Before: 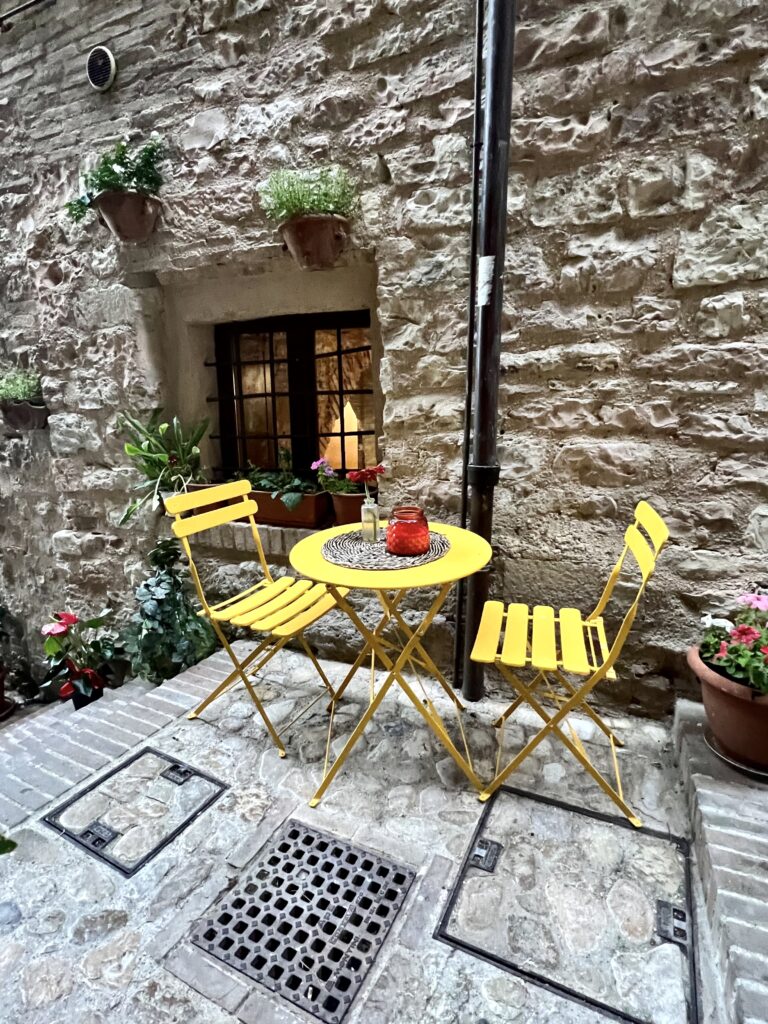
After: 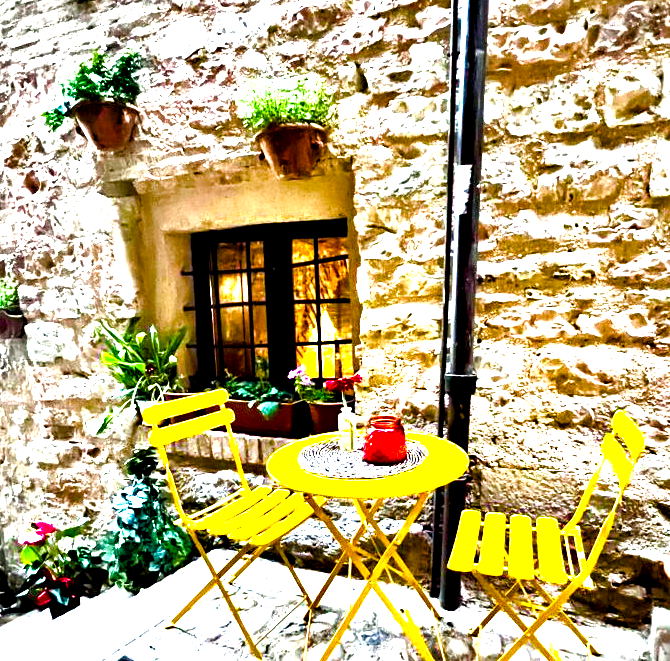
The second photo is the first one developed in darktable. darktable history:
exposure: black level correction 0, exposure 1.741 EV, compensate exposure bias true, compensate highlight preservation false
color balance rgb: linear chroma grading › shadows 10%, linear chroma grading › highlights 10%, linear chroma grading › global chroma 15%, linear chroma grading › mid-tones 15%, perceptual saturation grading › global saturation 40%, perceptual saturation grading › highlights -25%, perceptual saturation grading › mid-tones 35%, perceptual saturation grading › shadows 35%, perceptual brilliance grading › global brilliance 11.29%, global vibrance 11.29%
crop: left 3.015%, top 8.969%, right 9.647%, bottom 26.457%
contrast equalizer: octaves 7, y [[0.6 ×6], [0.55 ×6], [0 ×6], [0 ×6], [0 ×6]]
